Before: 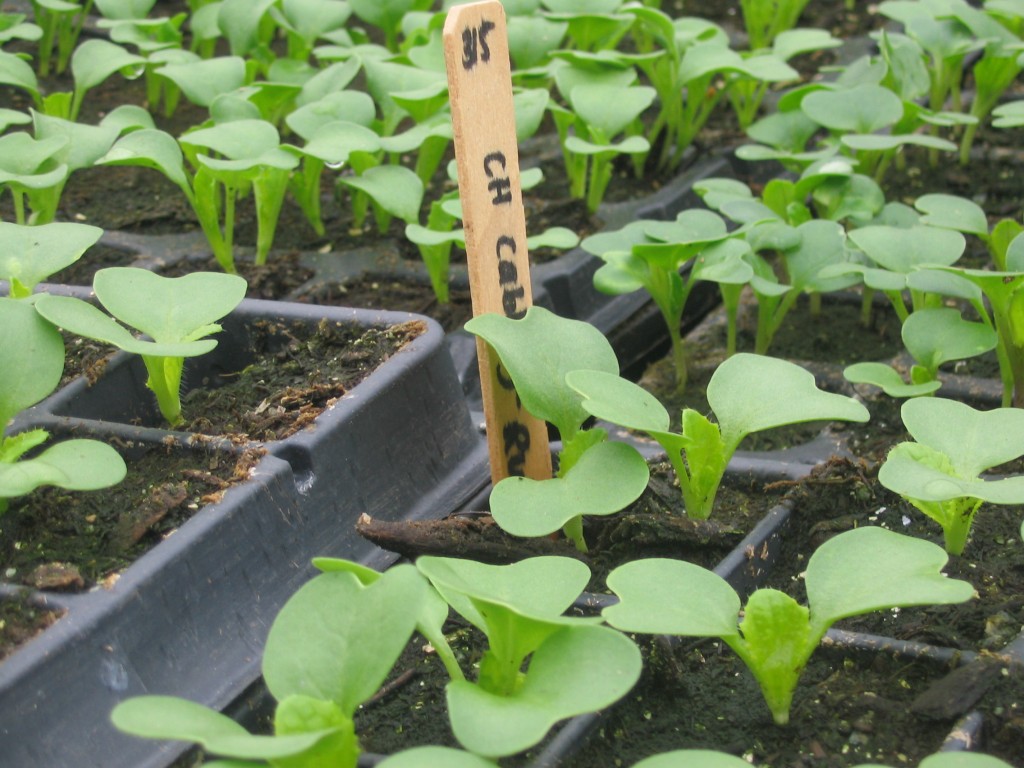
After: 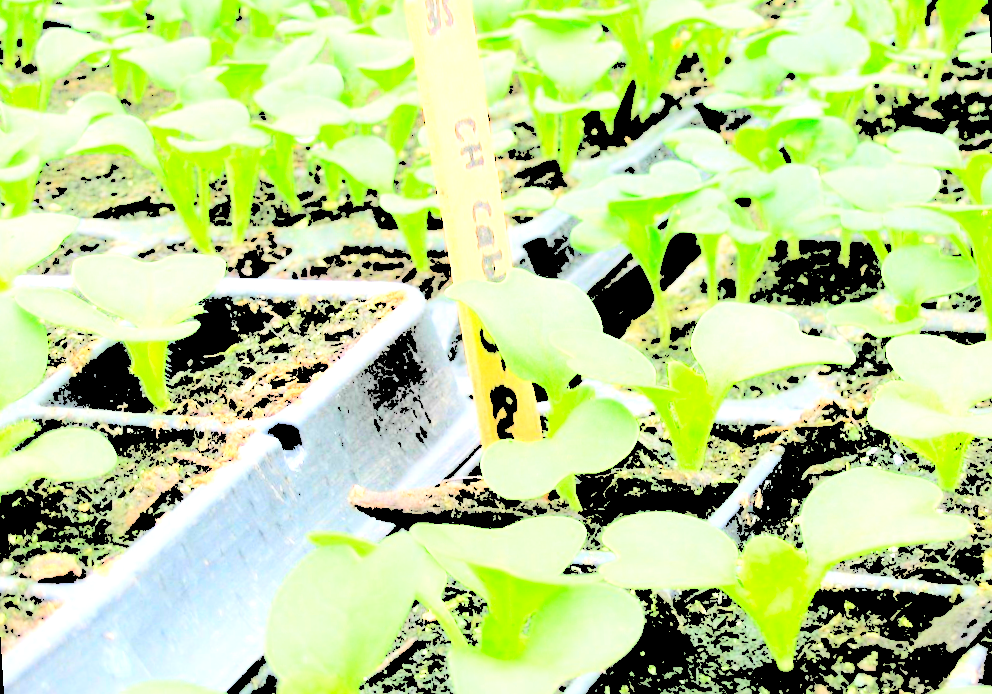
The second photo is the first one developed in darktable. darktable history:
rotate and perspective: rotation -3.52°, crop left 0.036, crop right 0.964, crop top 0.081, crop bottom 0.919
levels: levels [0.246, 0.246, 0.506]
